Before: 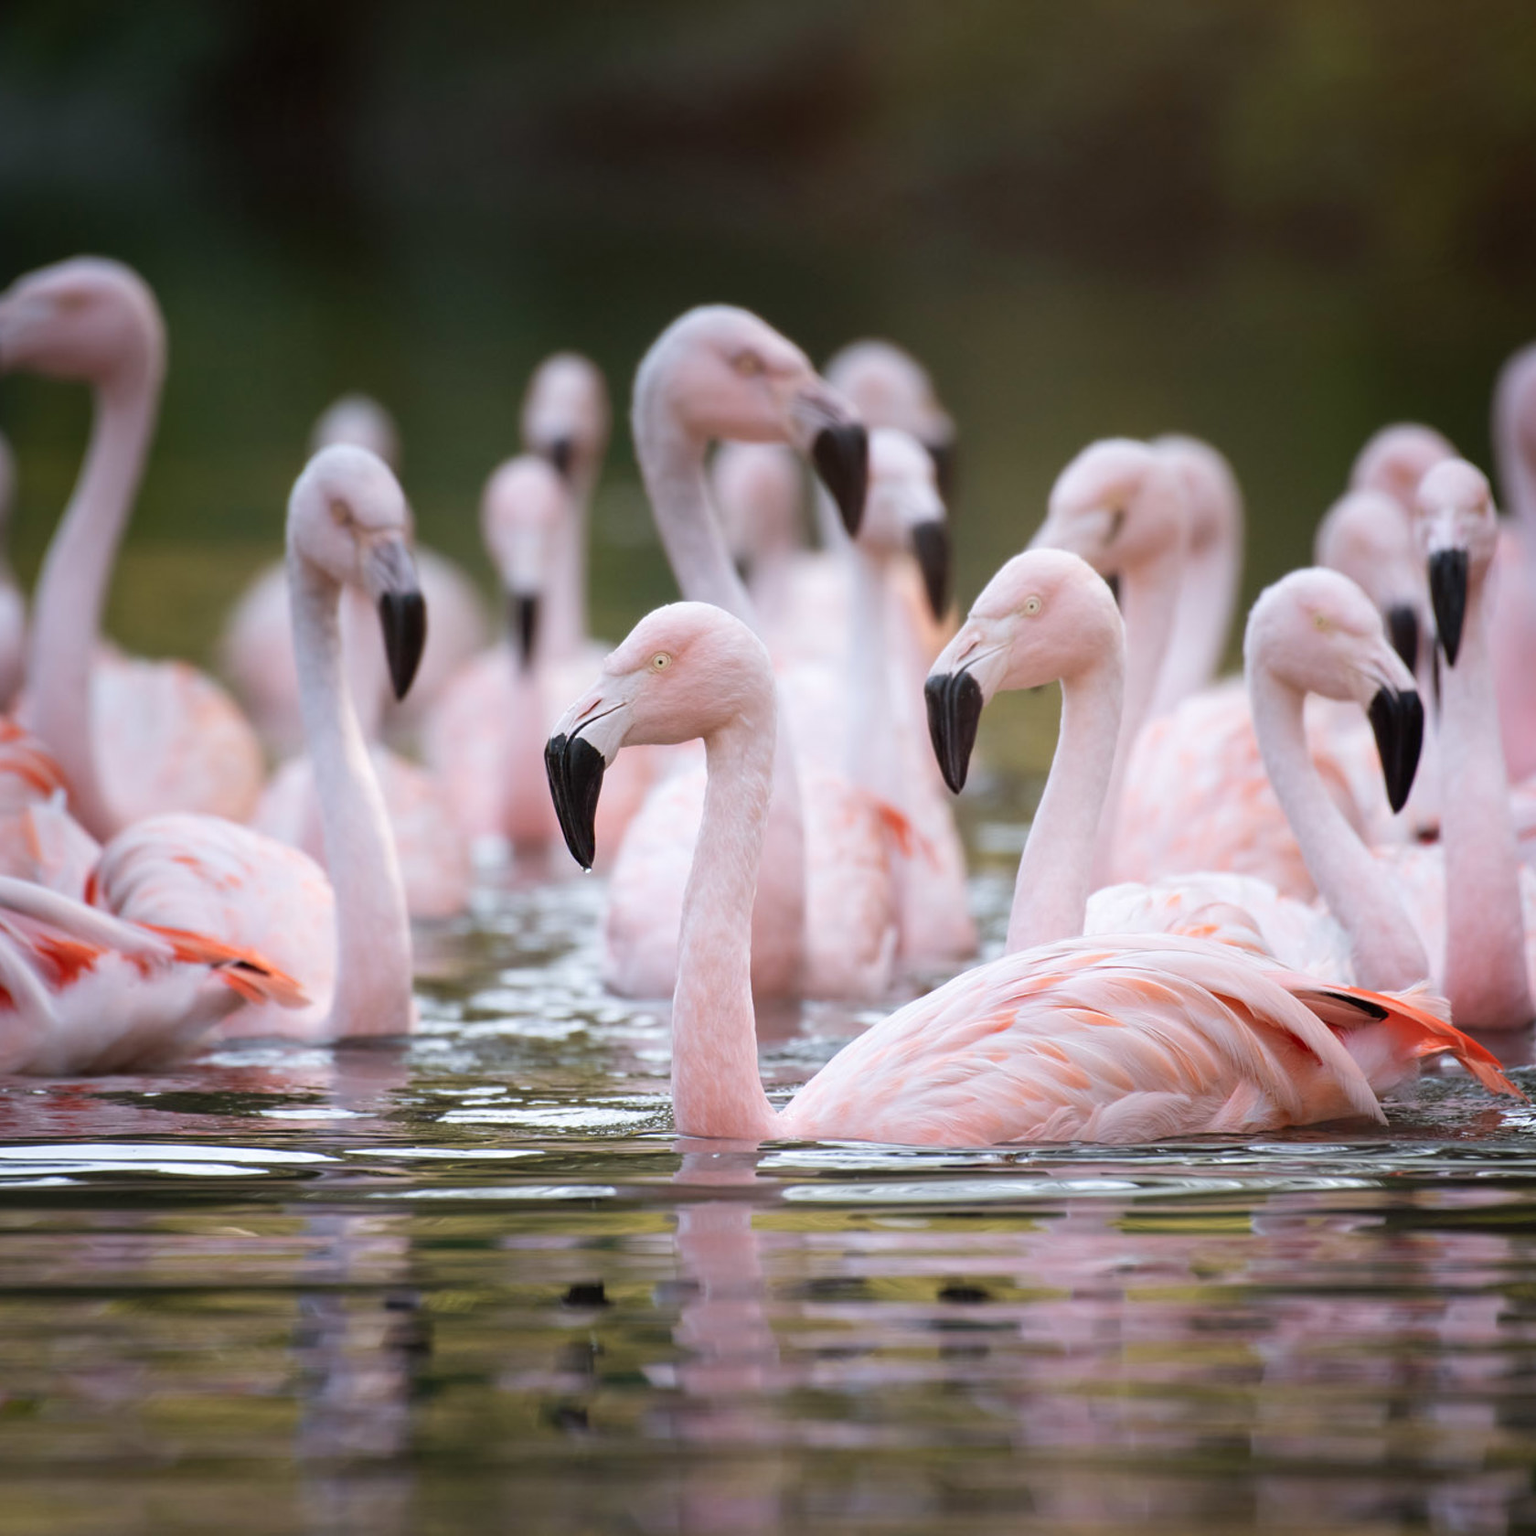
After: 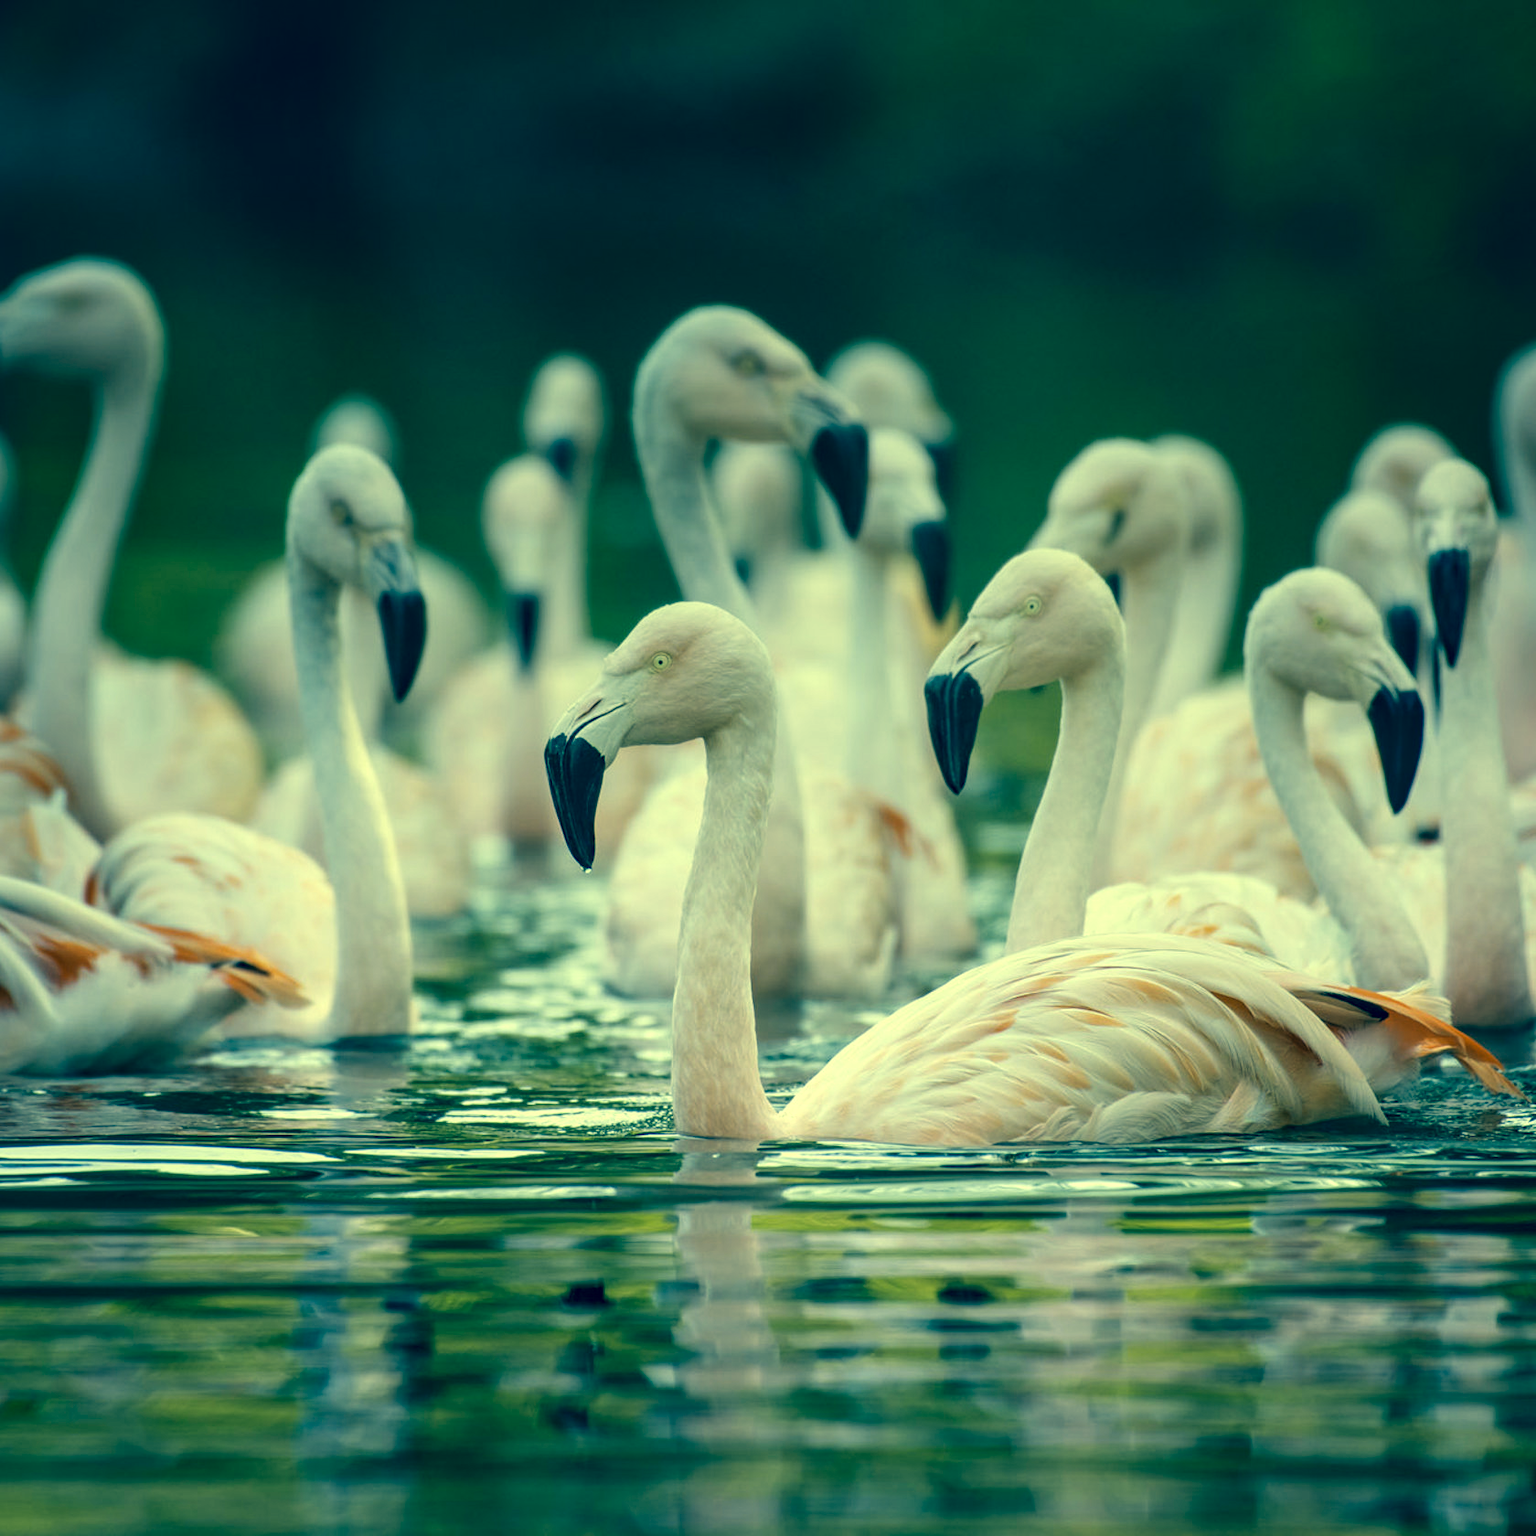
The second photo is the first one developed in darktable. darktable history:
local contrast: highlights 59%, detail 145%
color correction: highlights a* -15.58, highlights b* 40, shadows a* -40, shadows b* -26.18
graduated density: on, module defaults
